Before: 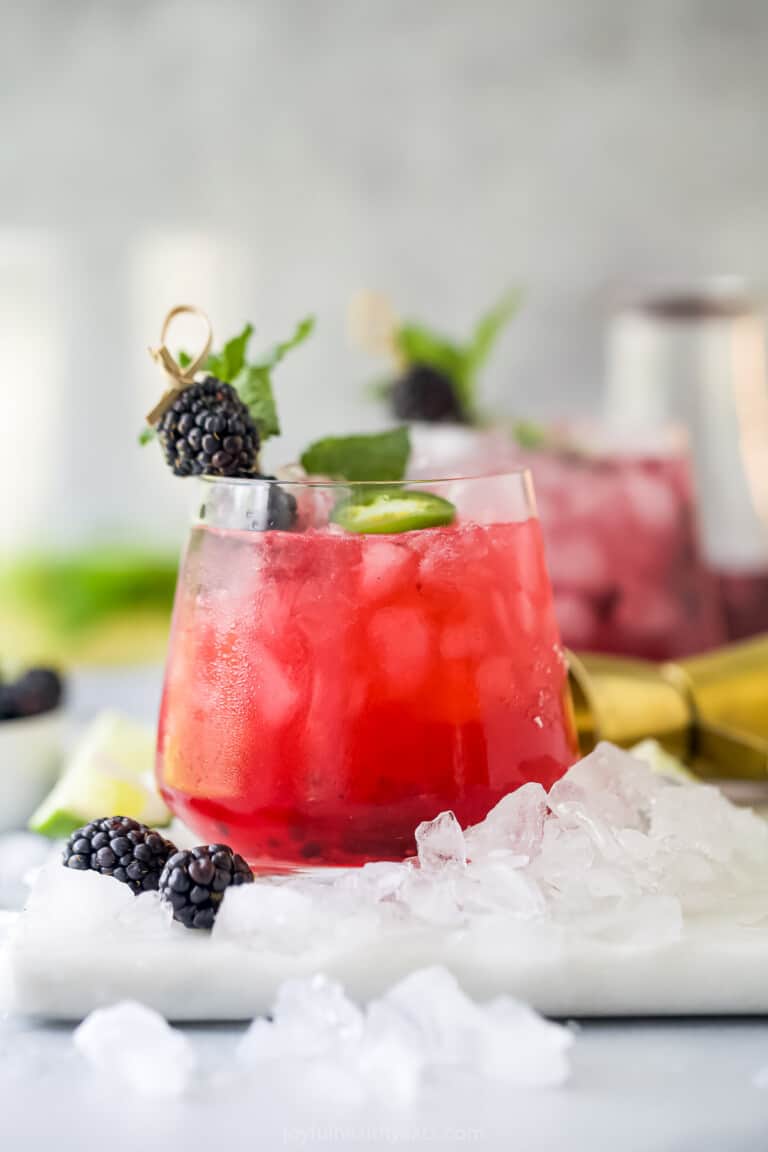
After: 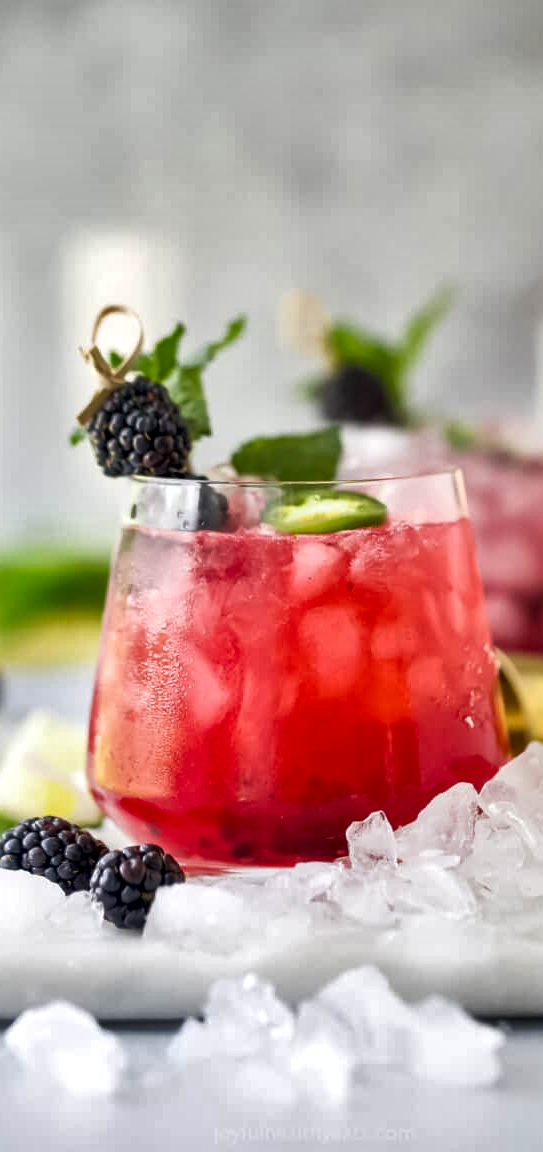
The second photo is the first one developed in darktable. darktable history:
local contrast: mode bilateral grid, contrast 19, coarseness 51, detail 171%, midtone range 0.2
crop and rotate: left 9.015%, right 20.224%
shadows and highlights: low approximation 0.01, soften with gaussian
